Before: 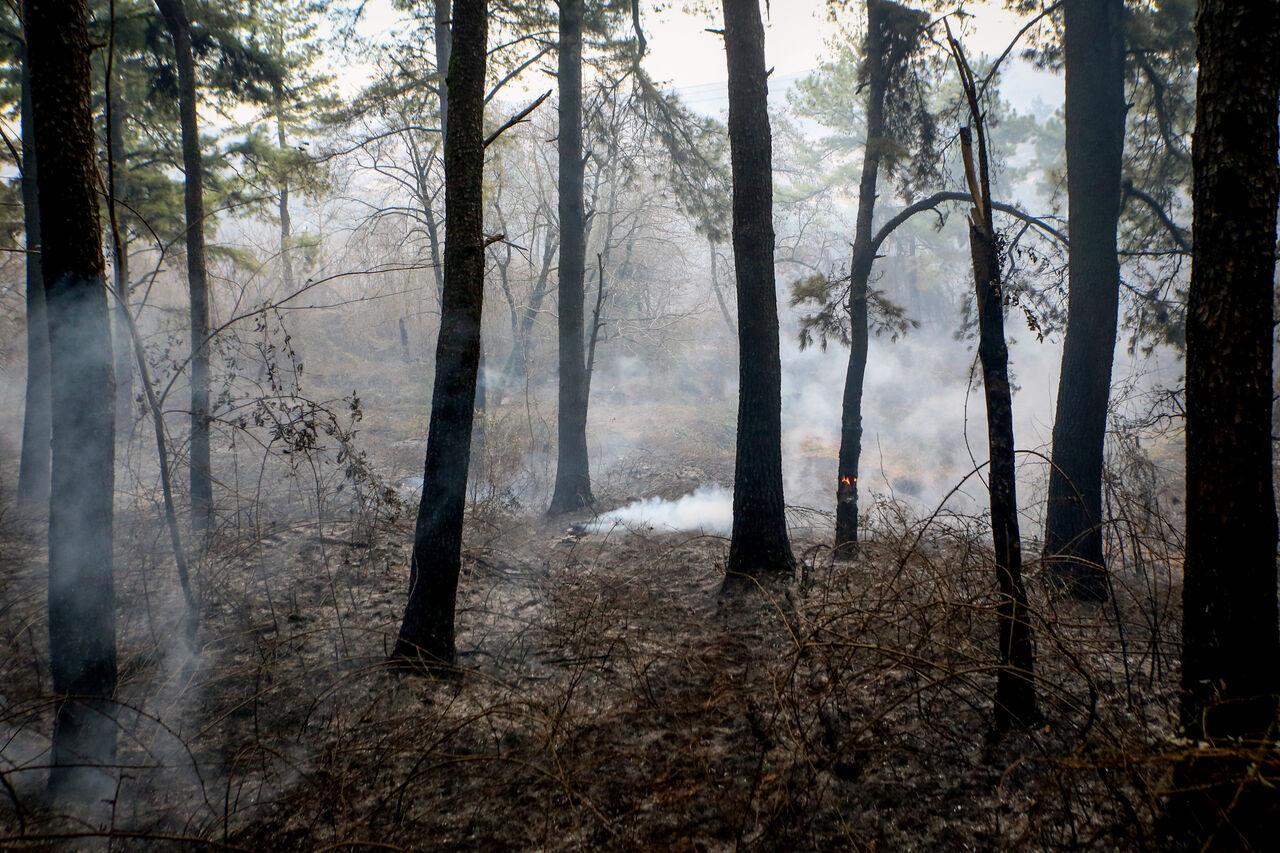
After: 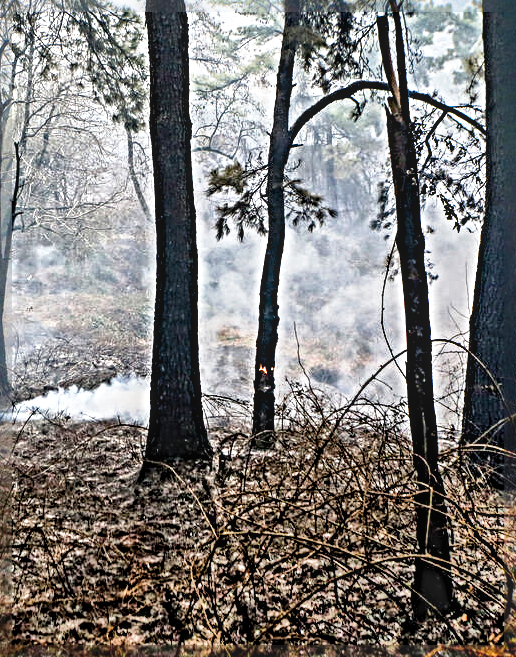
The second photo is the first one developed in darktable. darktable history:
local contrast: on, module defaults
crop: left 45.592%, top 13.1%, right 14.086%, bottom 9.875%
shadows and highlights: shadows 76.88, highlights -60.79, soften with gaussian
exposure: black level correction -0.003, exposure 0.038 EV, compensate highlight preservation false
tone curve: curves: ch0 [(0, 0) (0.003, 0.003) (0.011, 0.012) (0.025, 0.027) (0.044, 0.048) (0.069, 0.076) (0.1, 0.109) (0.136, 0.148) (0.177, 0.194) (0.224, 0.245) (0.277, 0.303) (0.335, 0.366) (0.399, 0.436) (0.468, 0.511) (0.543, 0.593) (0.623, 0.681) (0.709, 0.775) (0.801, 0.875) (0.898, 0.954) (1, 1)], preserve colors none
sharpen: radius 6.25, amount 1.804, threshold 0.109
color balance rgb: power › hue 330.11°, perceptual saturation grading › global saturation 20.503%, perceptual saturation grading › highlights -19.686%, perceptual saturation grading › shadows 29.829%, global vibrance 20%
